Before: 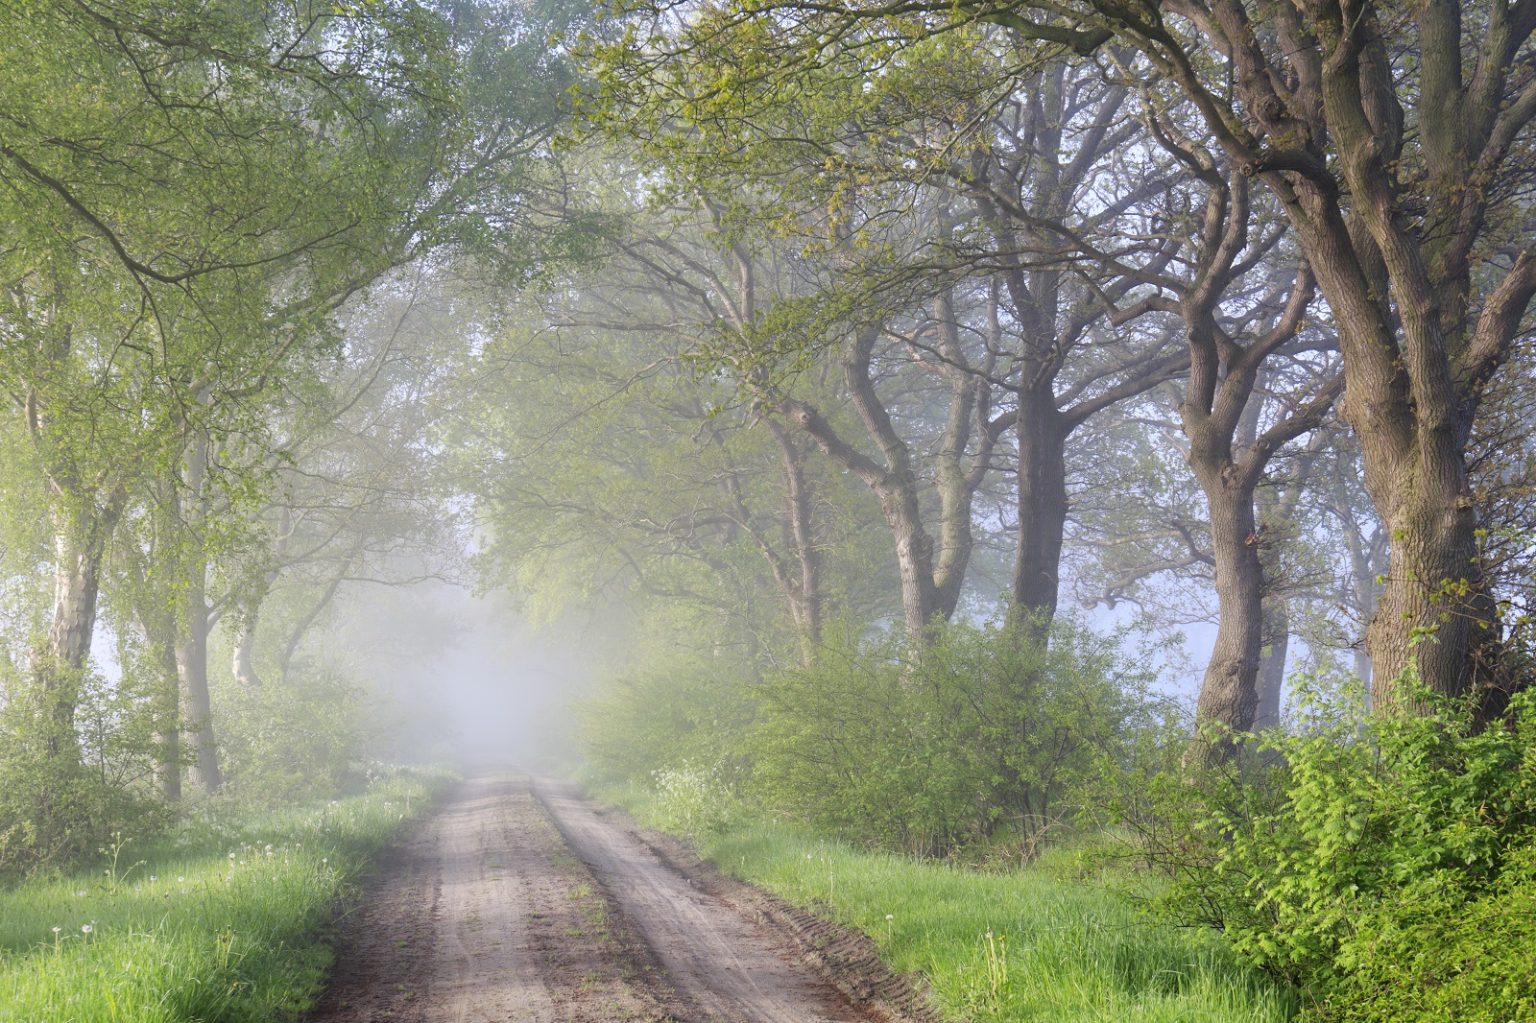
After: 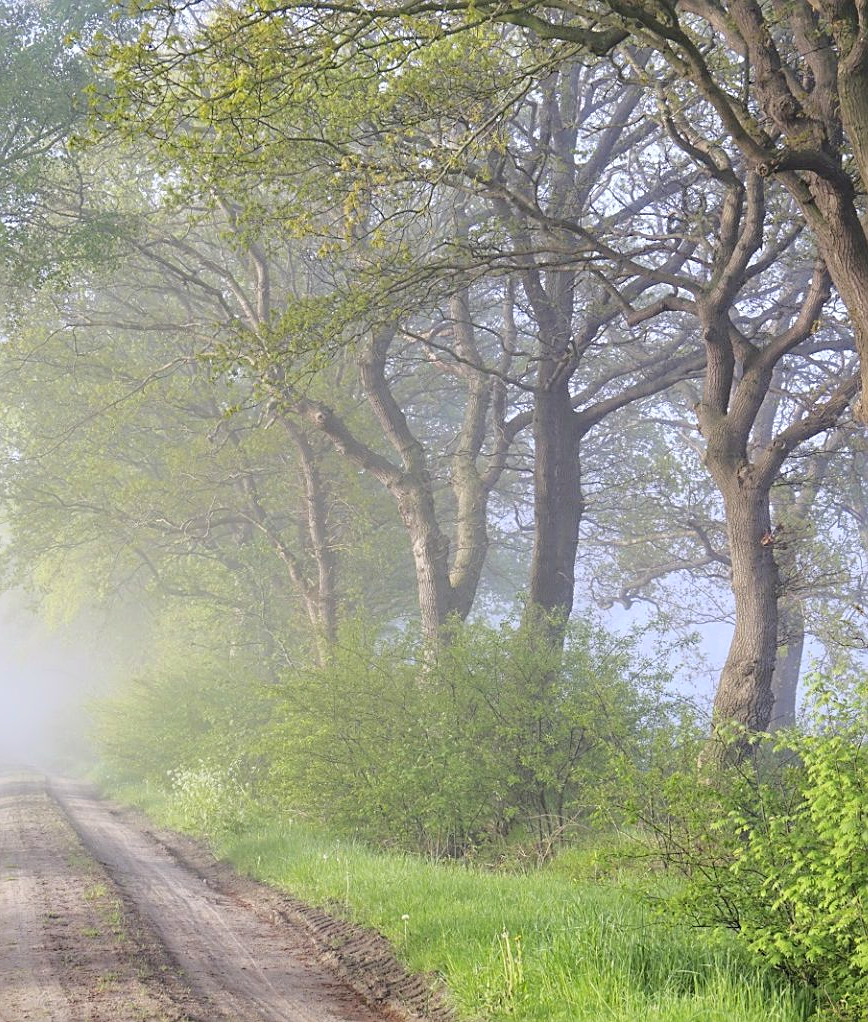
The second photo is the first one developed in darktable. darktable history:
haze removal: compatibility mode true, adaptive false
sharpen: on, module defaults
crop: left 31.572%, top 0.018%, right 11.861%
tone curve: curves: ch0 [(0, 0) (0.003, 0.128) (0.011, 0.133) (0.025, 0.133) (0.044, 0.141) (0.069, 0.152) (0.1, 0.169) (0.136, 0.201) (0.177, 0.239) (0.224, 0.294) (0.277, 0.358) (0.335, 0.428) (0.399, 0.488) (0.468, 0.55) (0.543, 0.611) (0.623, 0.678) (0.709, 0.755) (0.801, 0.843) (0.898, 0.91) (1, 1)], color space Lab, independent channels, preserve colors none
